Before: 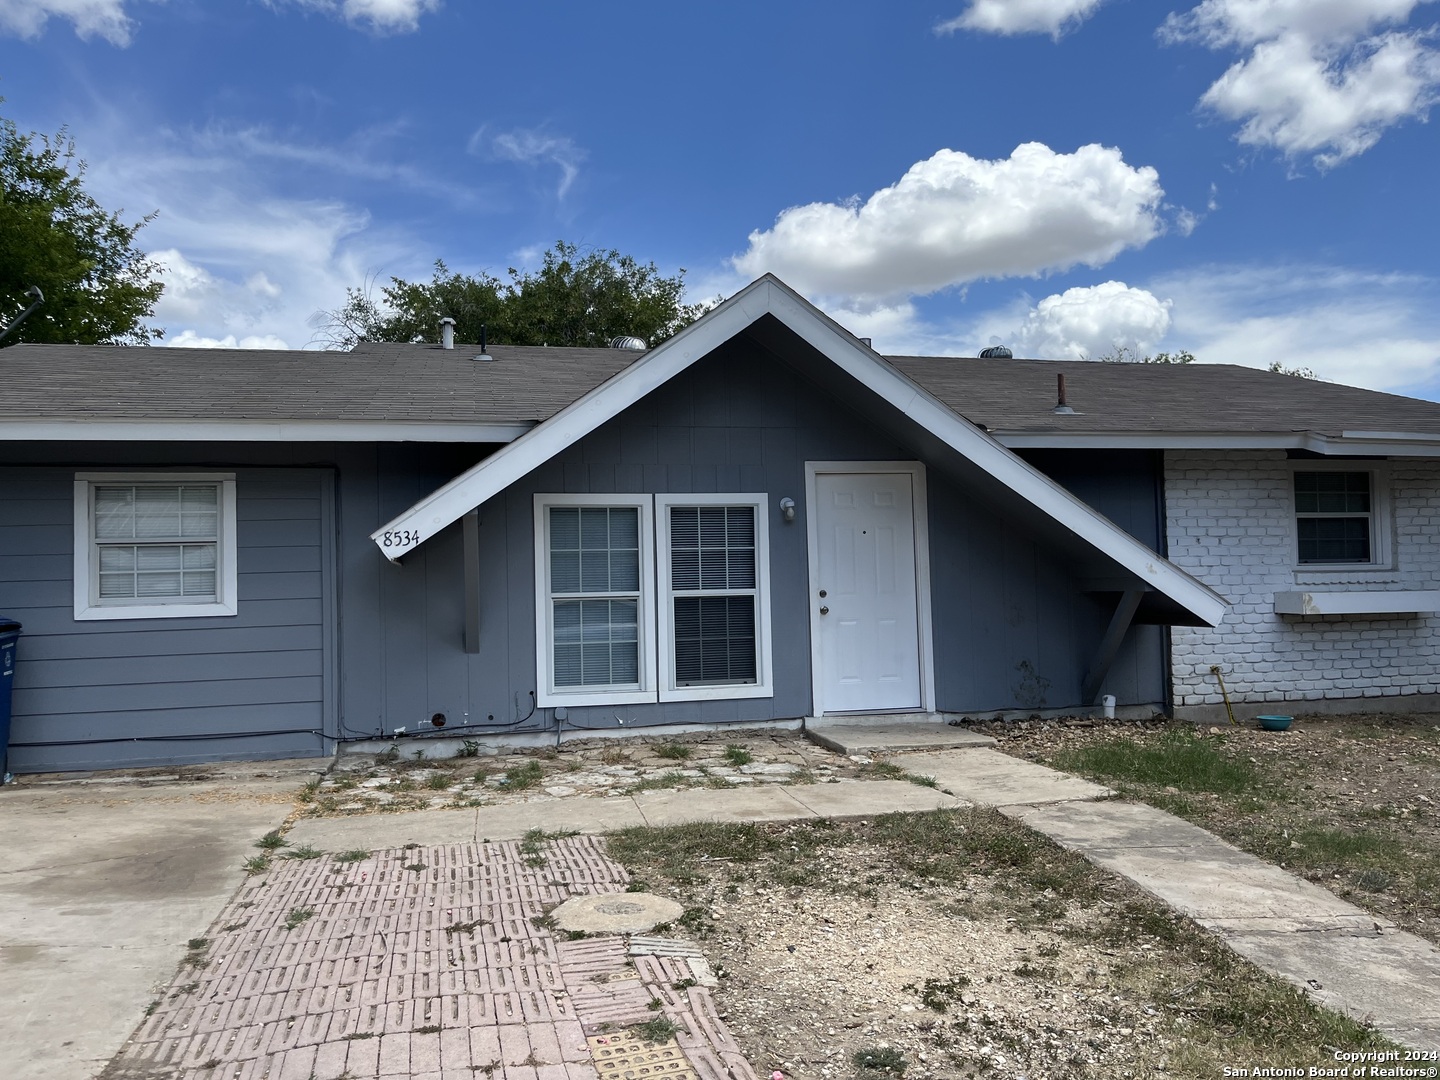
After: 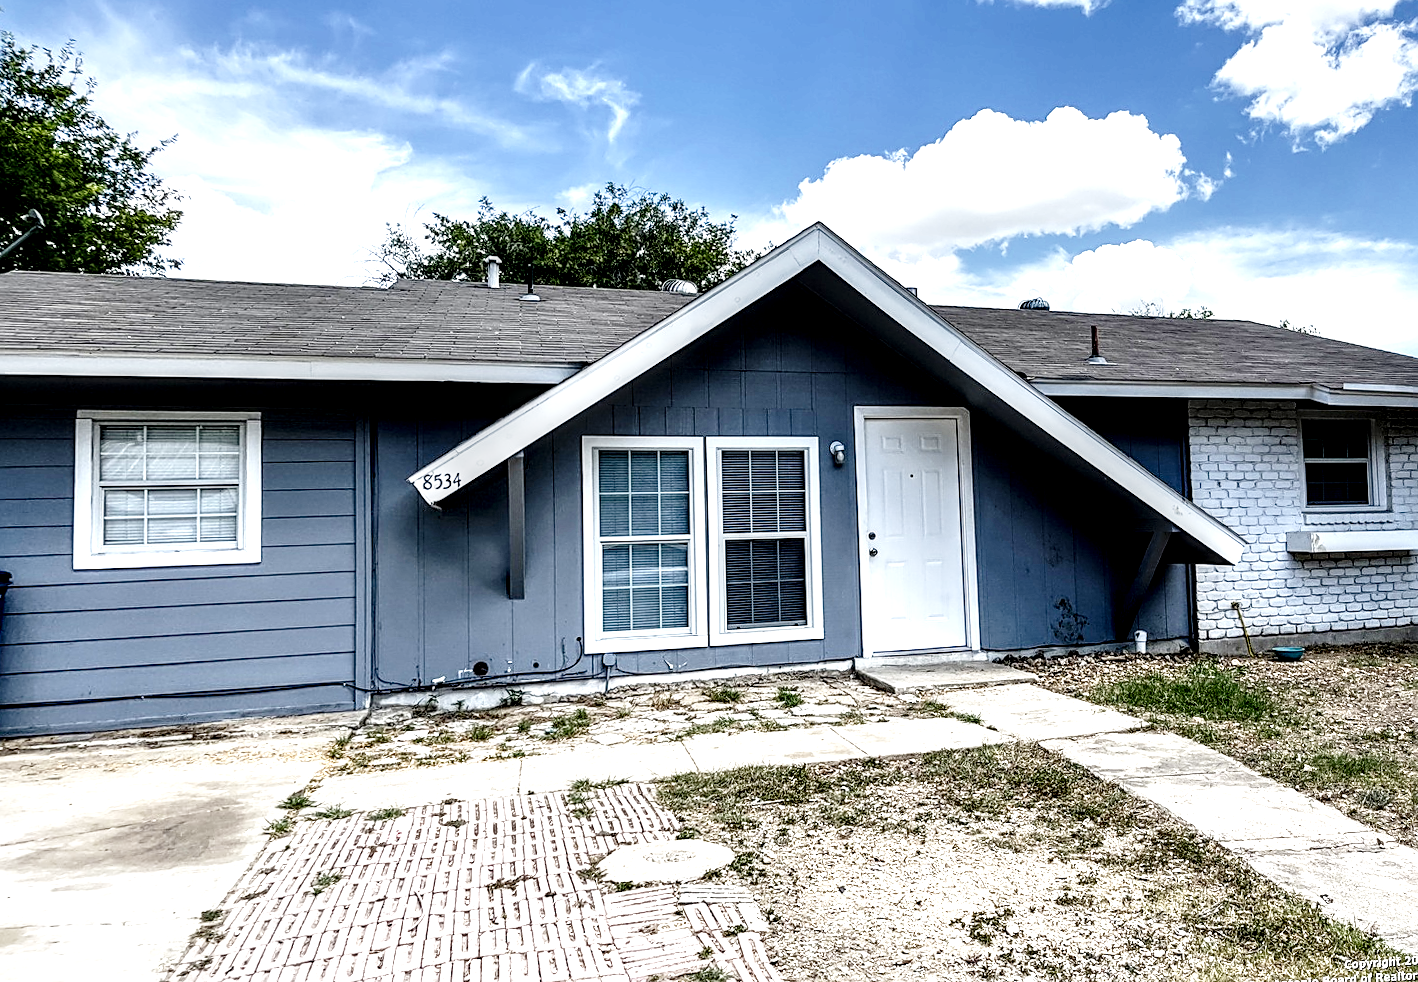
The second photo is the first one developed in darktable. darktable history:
base curve: curves: ch0 [(0, 0) (0.028, 0.03) (0.105, 0.232) (0.387, 0.748) (0.754, 0.968) (1, 1)], fusion 1, exposure shift 0.576, preserve colors none
sharpen: on, module defaults
rotate and perspective: rotation -0.013°, lens shift (vertical) -0.027, lens shift (horizontal) 0.178, crop left 0.016, crop right 0.989, crop top 0.082, crop bottom 0.918
local contrast: detail 203%
